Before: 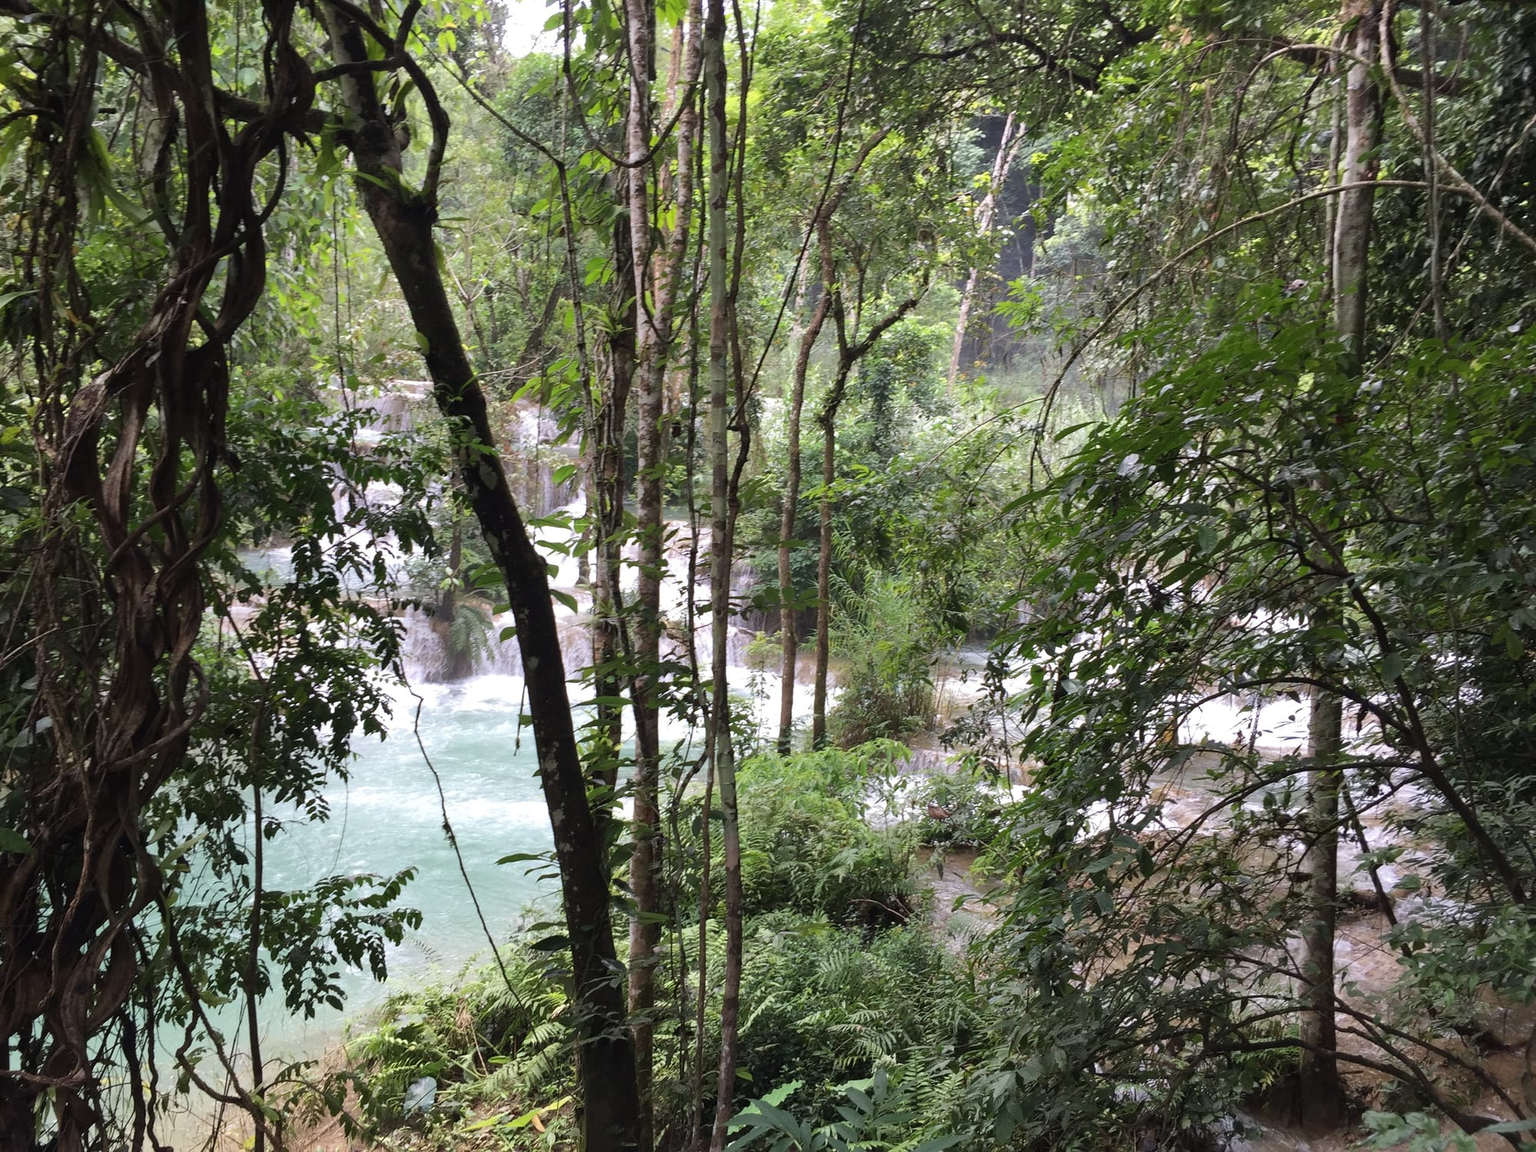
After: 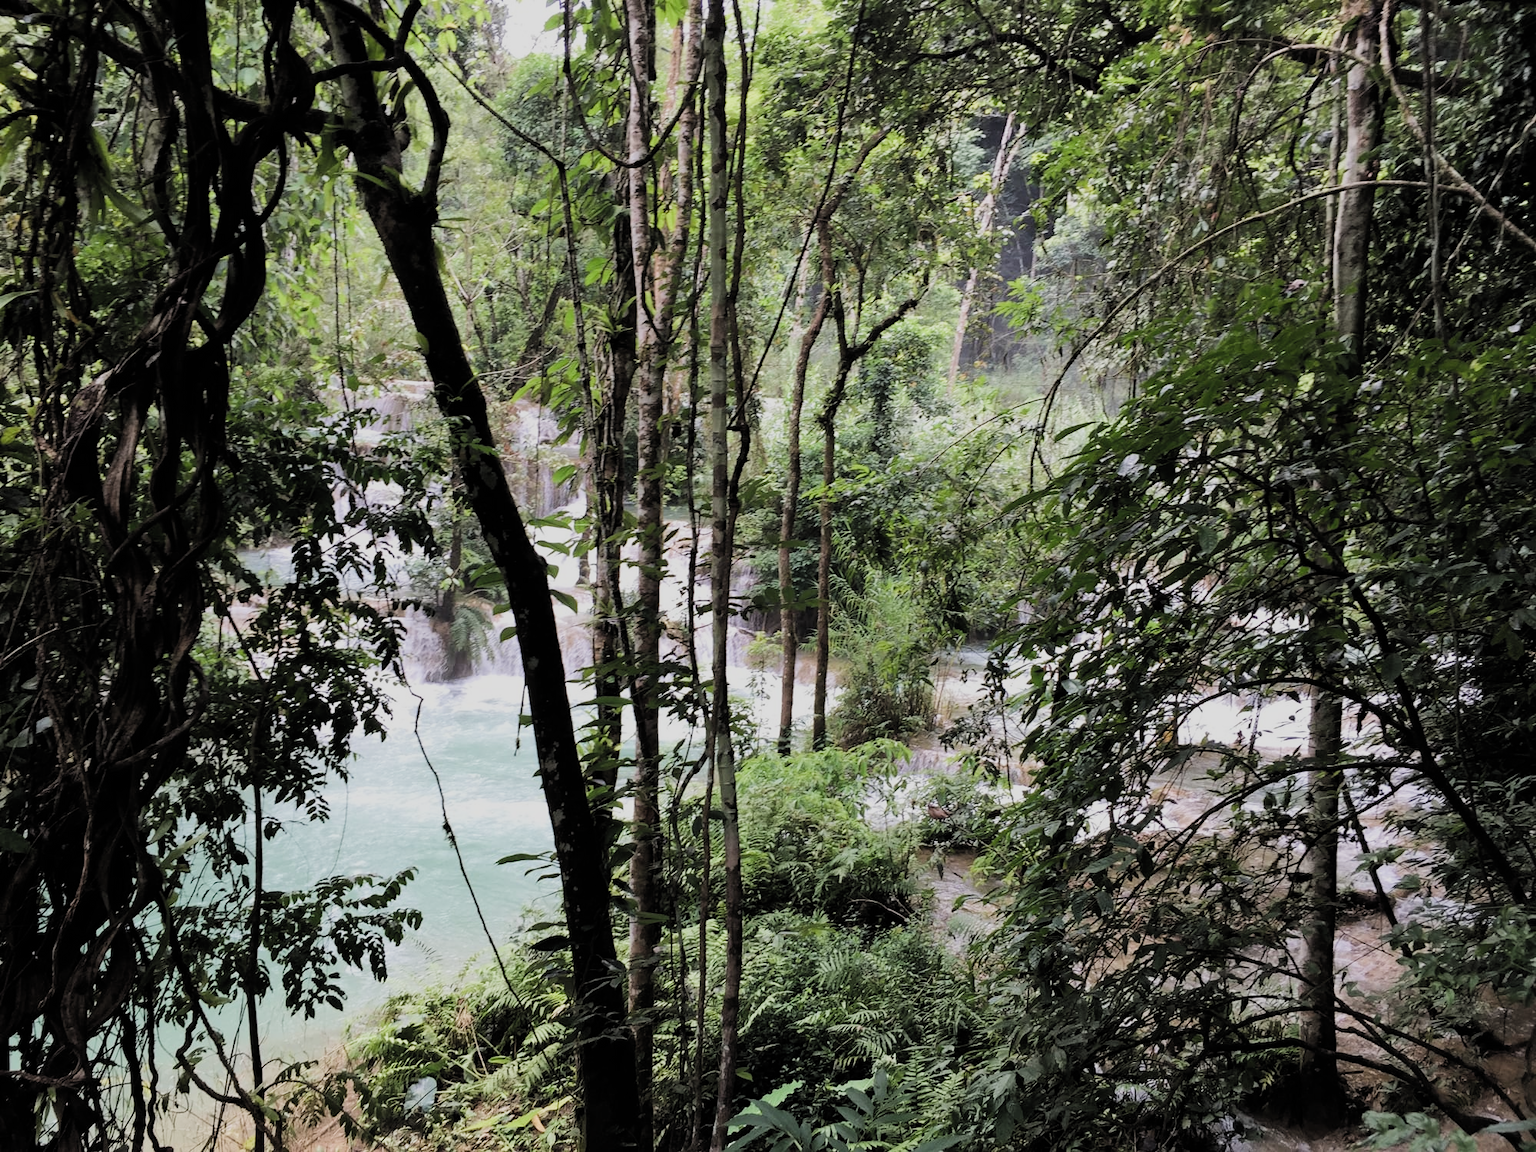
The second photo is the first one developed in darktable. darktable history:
filmic rgb: black relative exposure -5.13 EV, white relative exposure 3.98 EV, threshold 5.94 EV, hardness 2.88, contrast 1.297, color science v5 (2021), contrast in shadows safe, contrast in highlights safe, enable highlight reconstruction true
